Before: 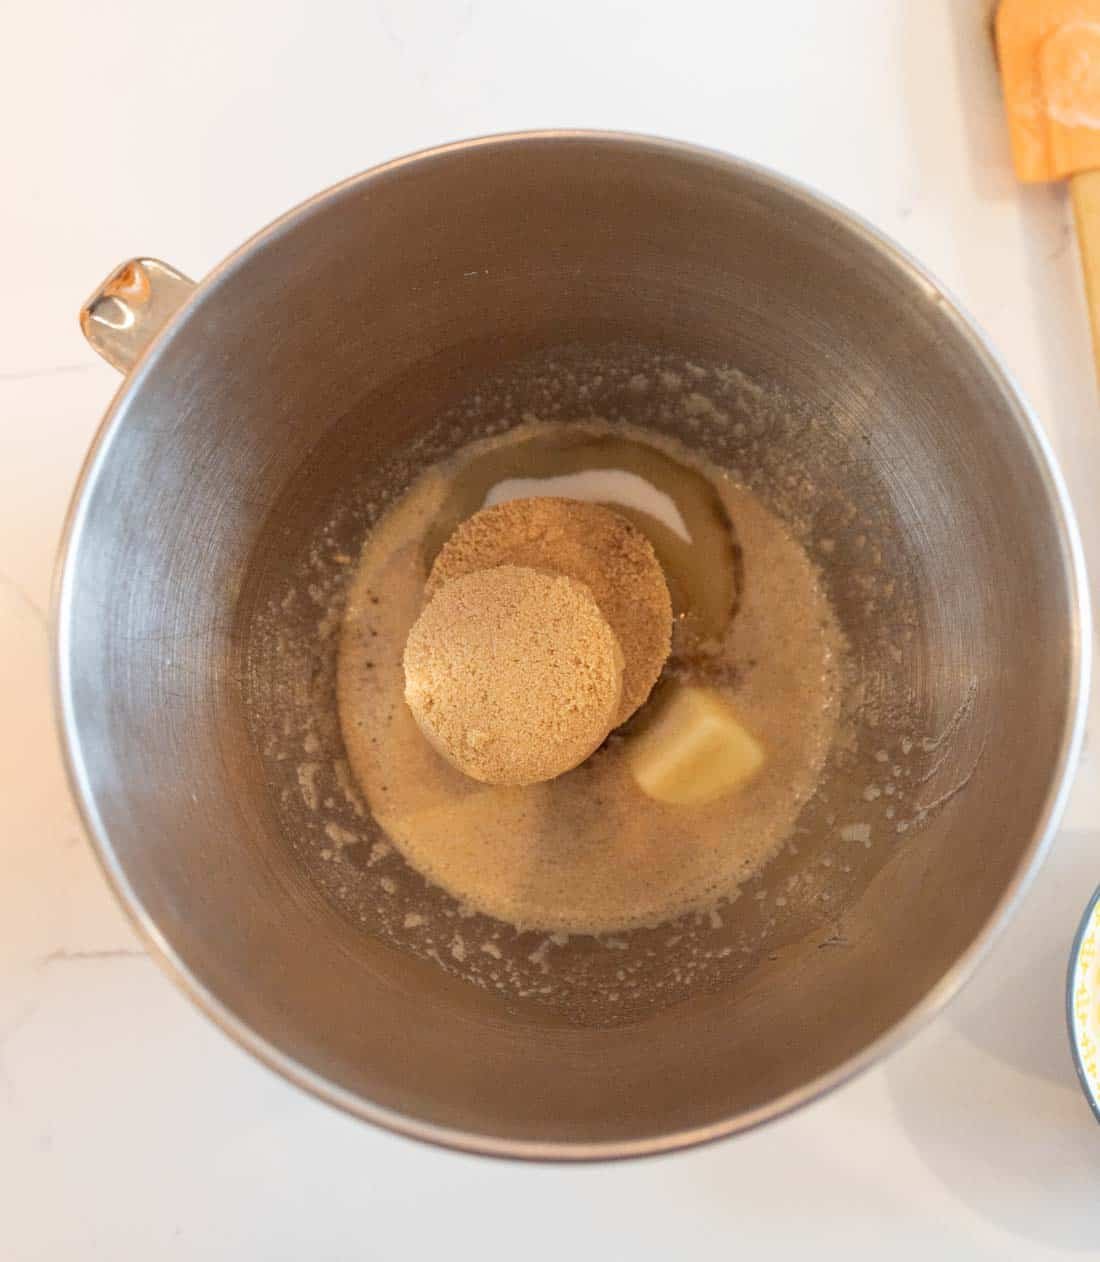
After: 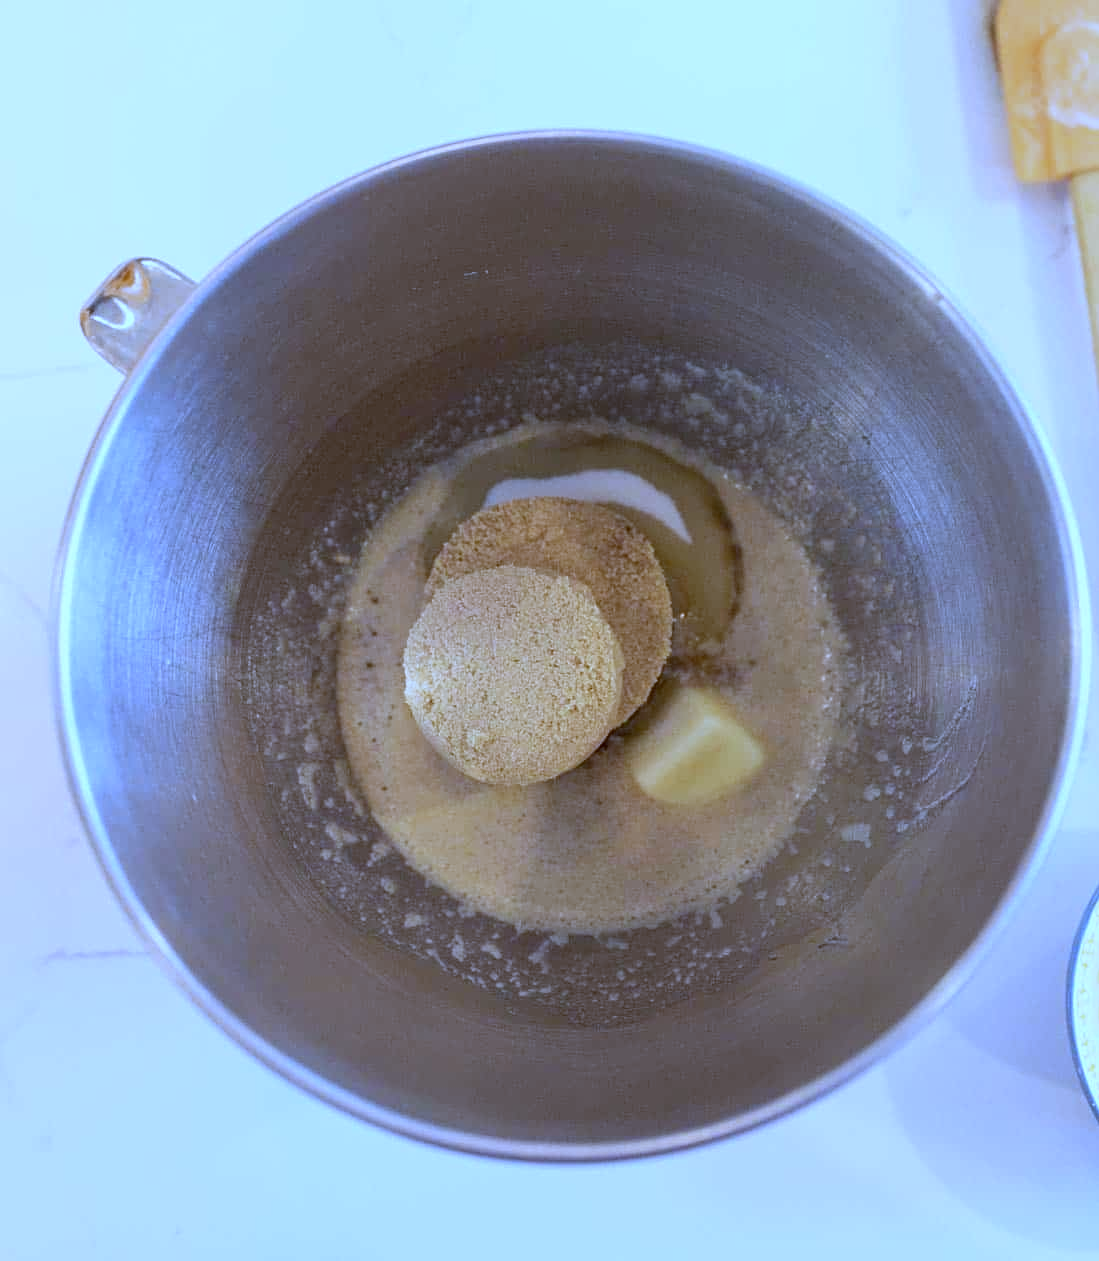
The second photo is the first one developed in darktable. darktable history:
sharpen: amount 0.2
white balance: red 0.766, blue 1.537
